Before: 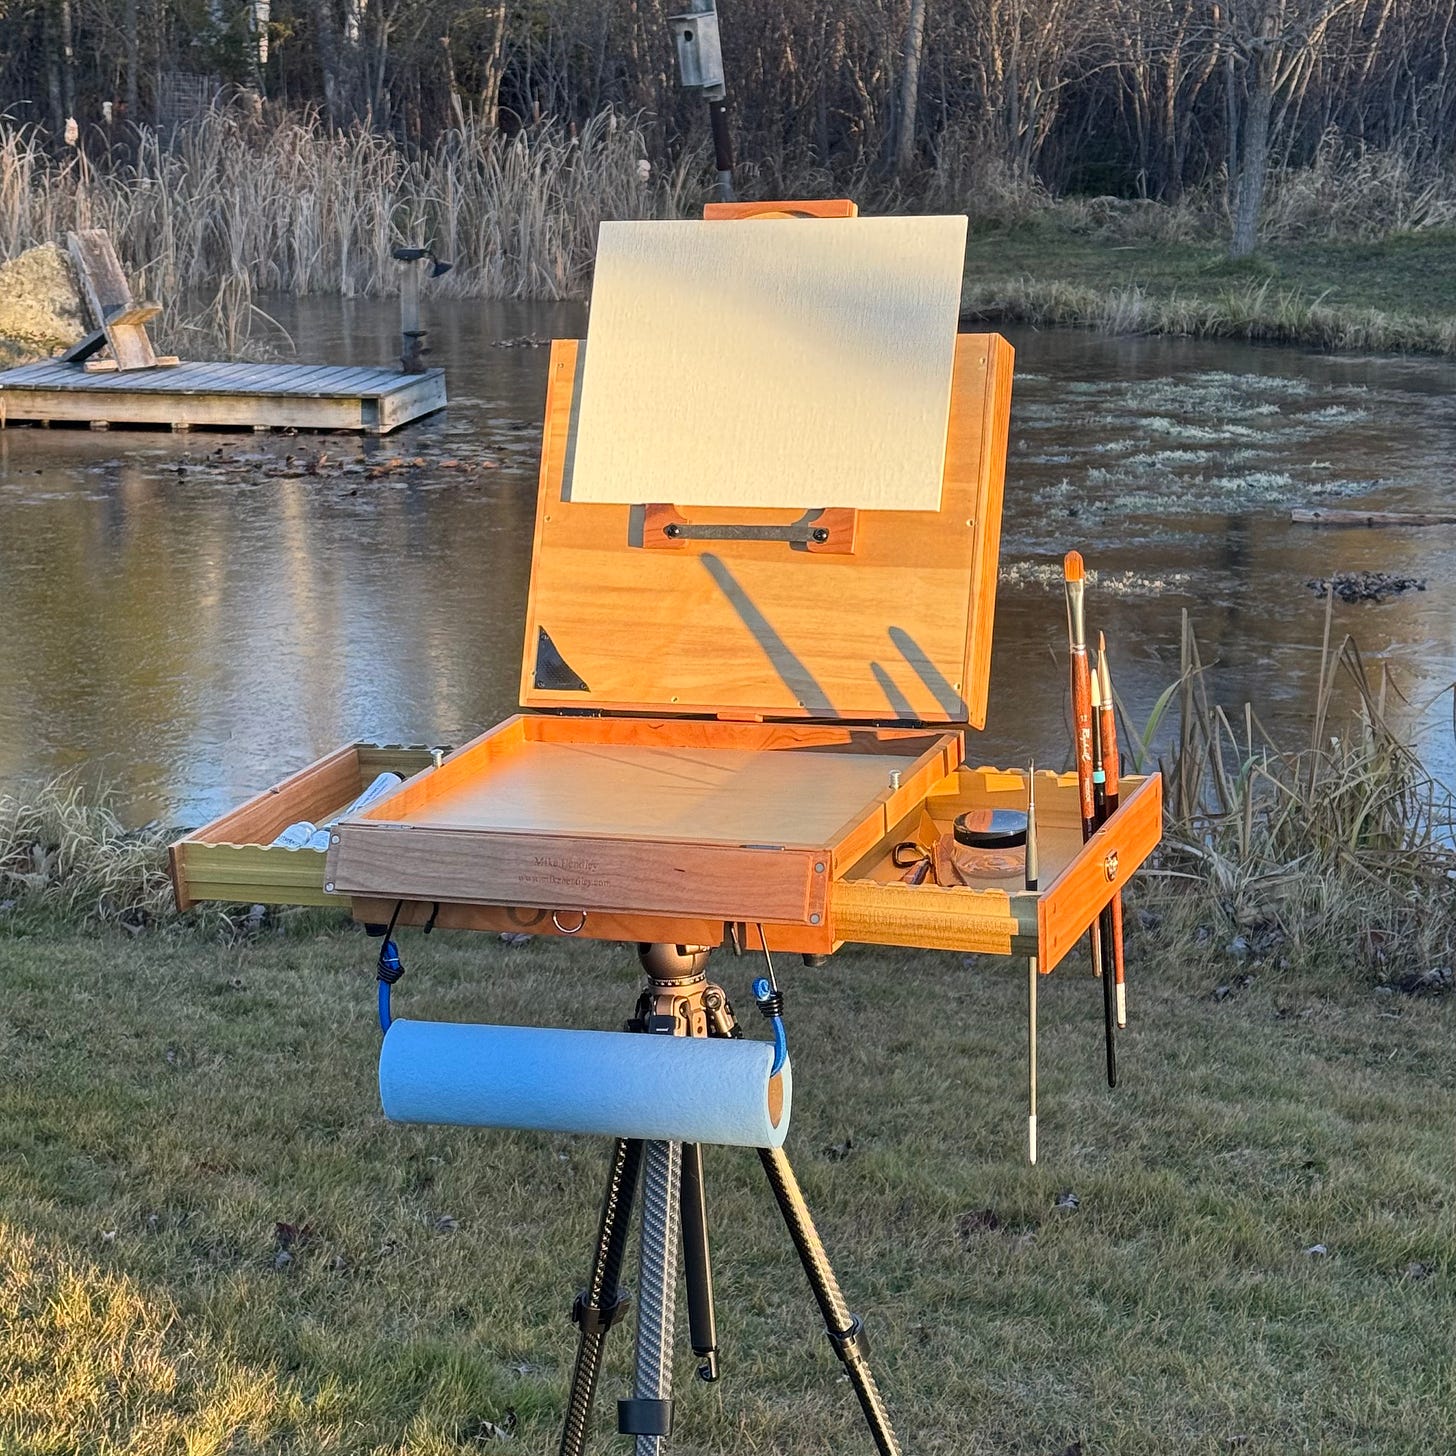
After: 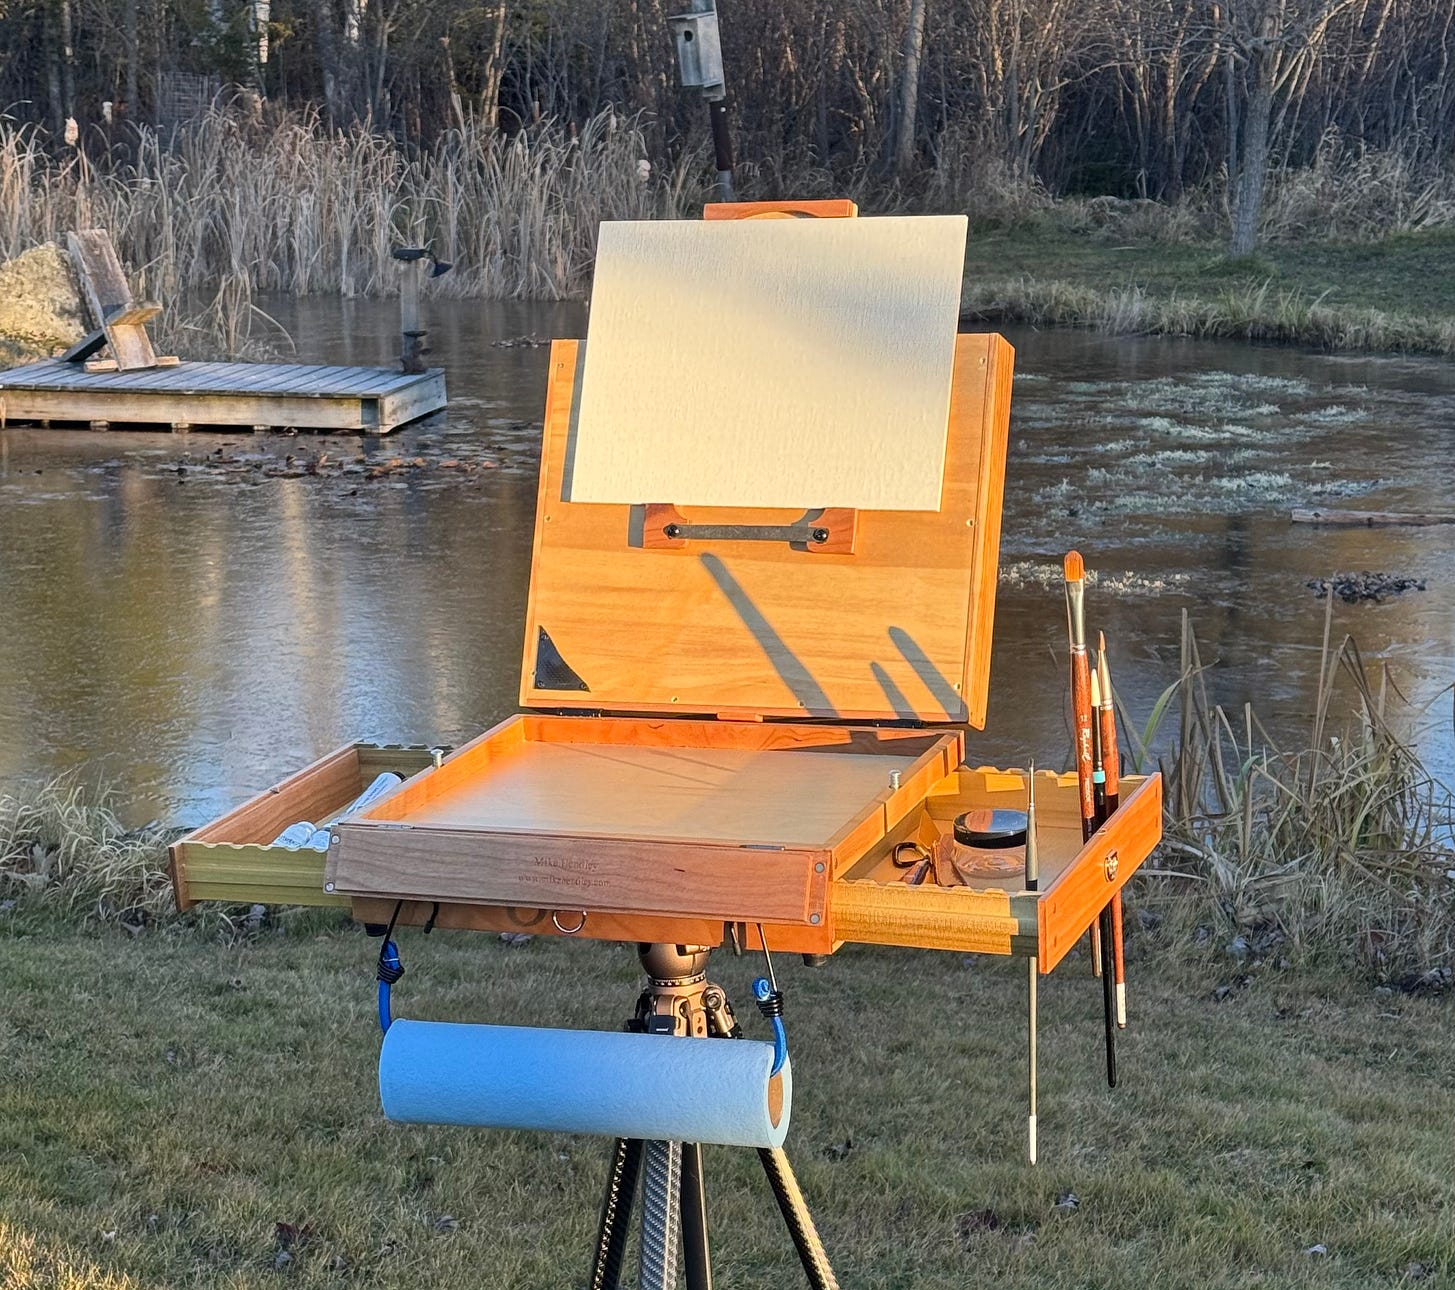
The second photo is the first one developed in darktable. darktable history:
crop and rotate: top 0%, bottom 11.391%
